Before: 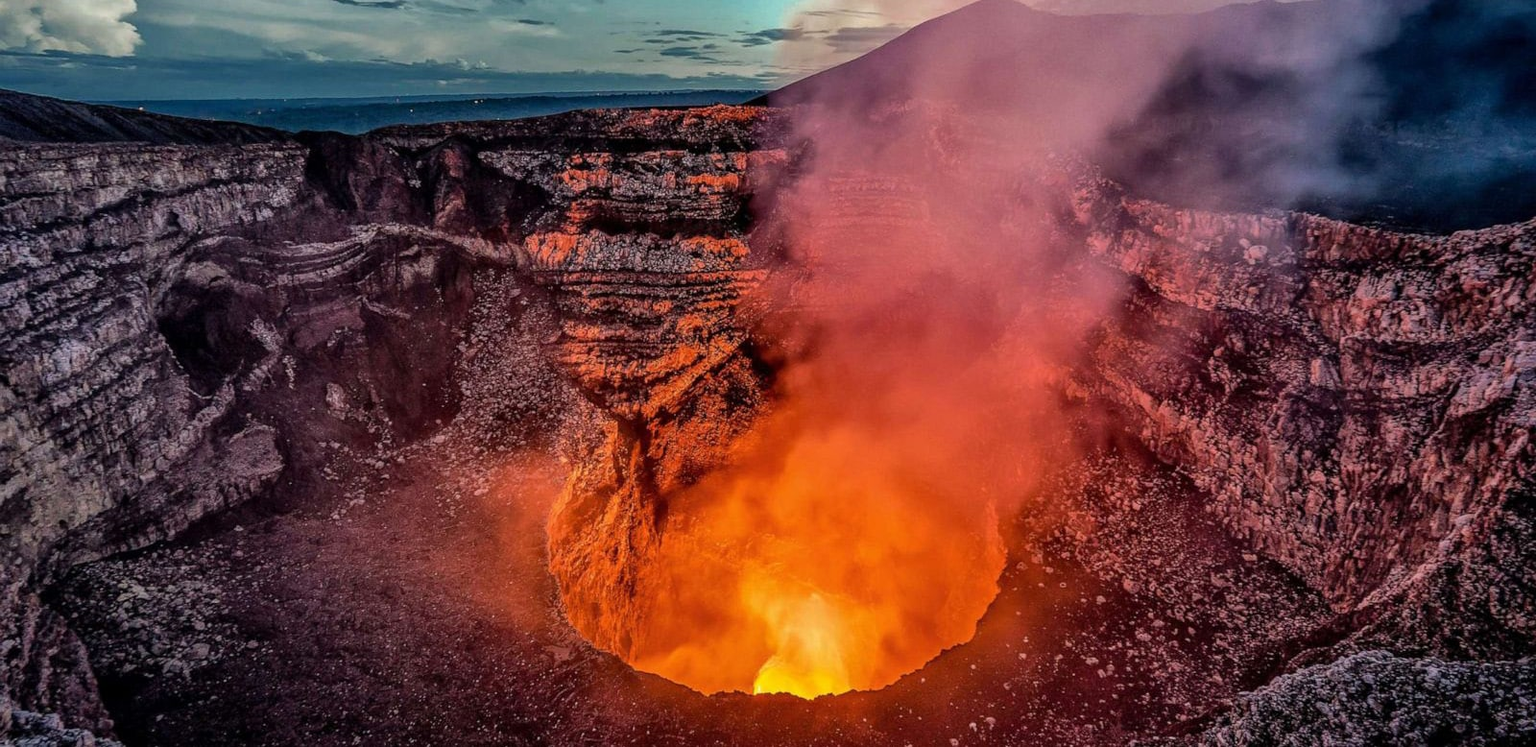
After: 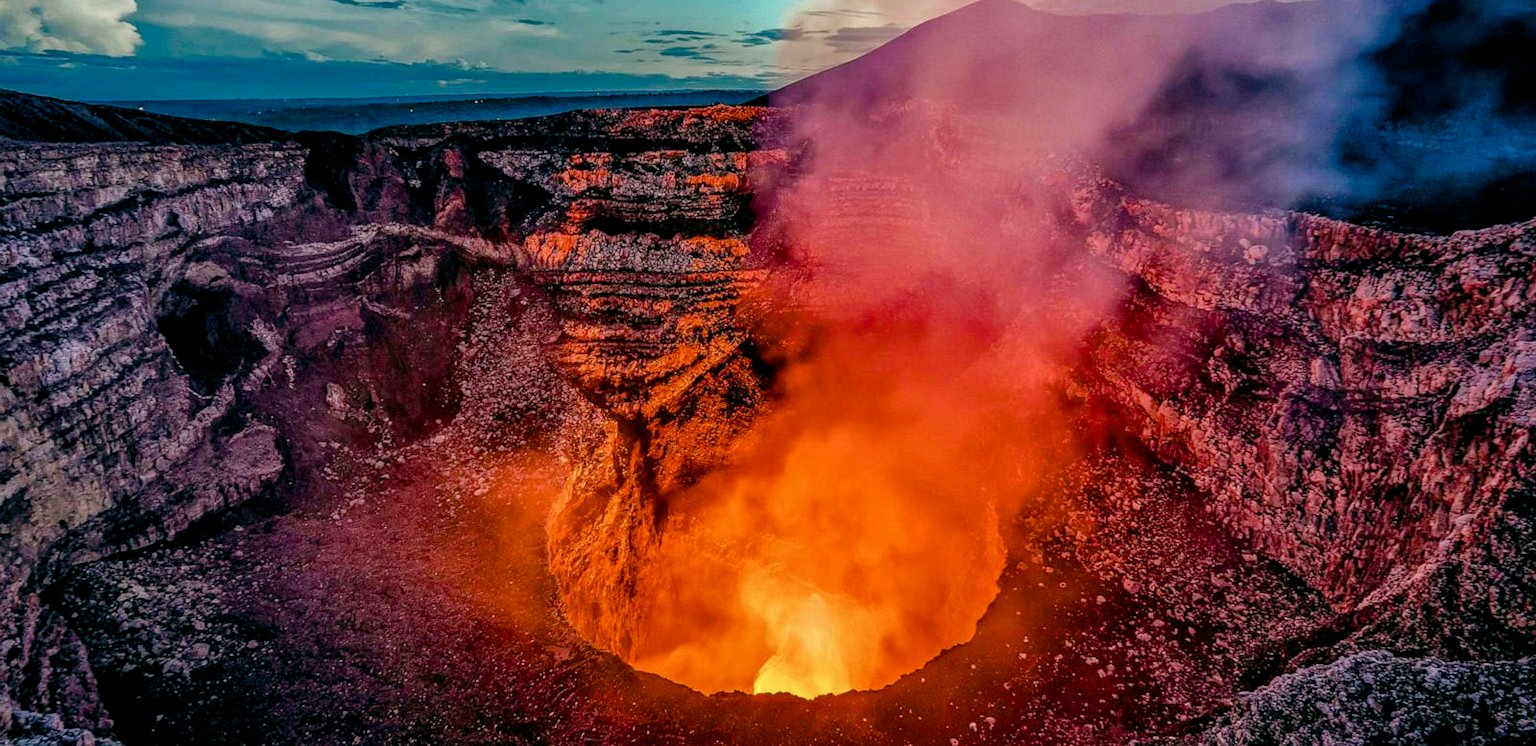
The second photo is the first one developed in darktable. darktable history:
color balance rgb: global offset › luminance -0.338%, global offset › chroma 0.117%, global offset › hue 164.83°, linear chroma grading › global chroma 9.977%, perceptual saturation grading › global saturation 20%, perceptual saturation grading › highlights -50.027%, perceptual saturation grading › shadows 30.513%, perceptual brilliance grading › global brilliance 2.542%, perceptual brilliance grading › highlights -3.146%, perceptual brilliance grading › shadows 3.471%, global vibrance 34.367%
